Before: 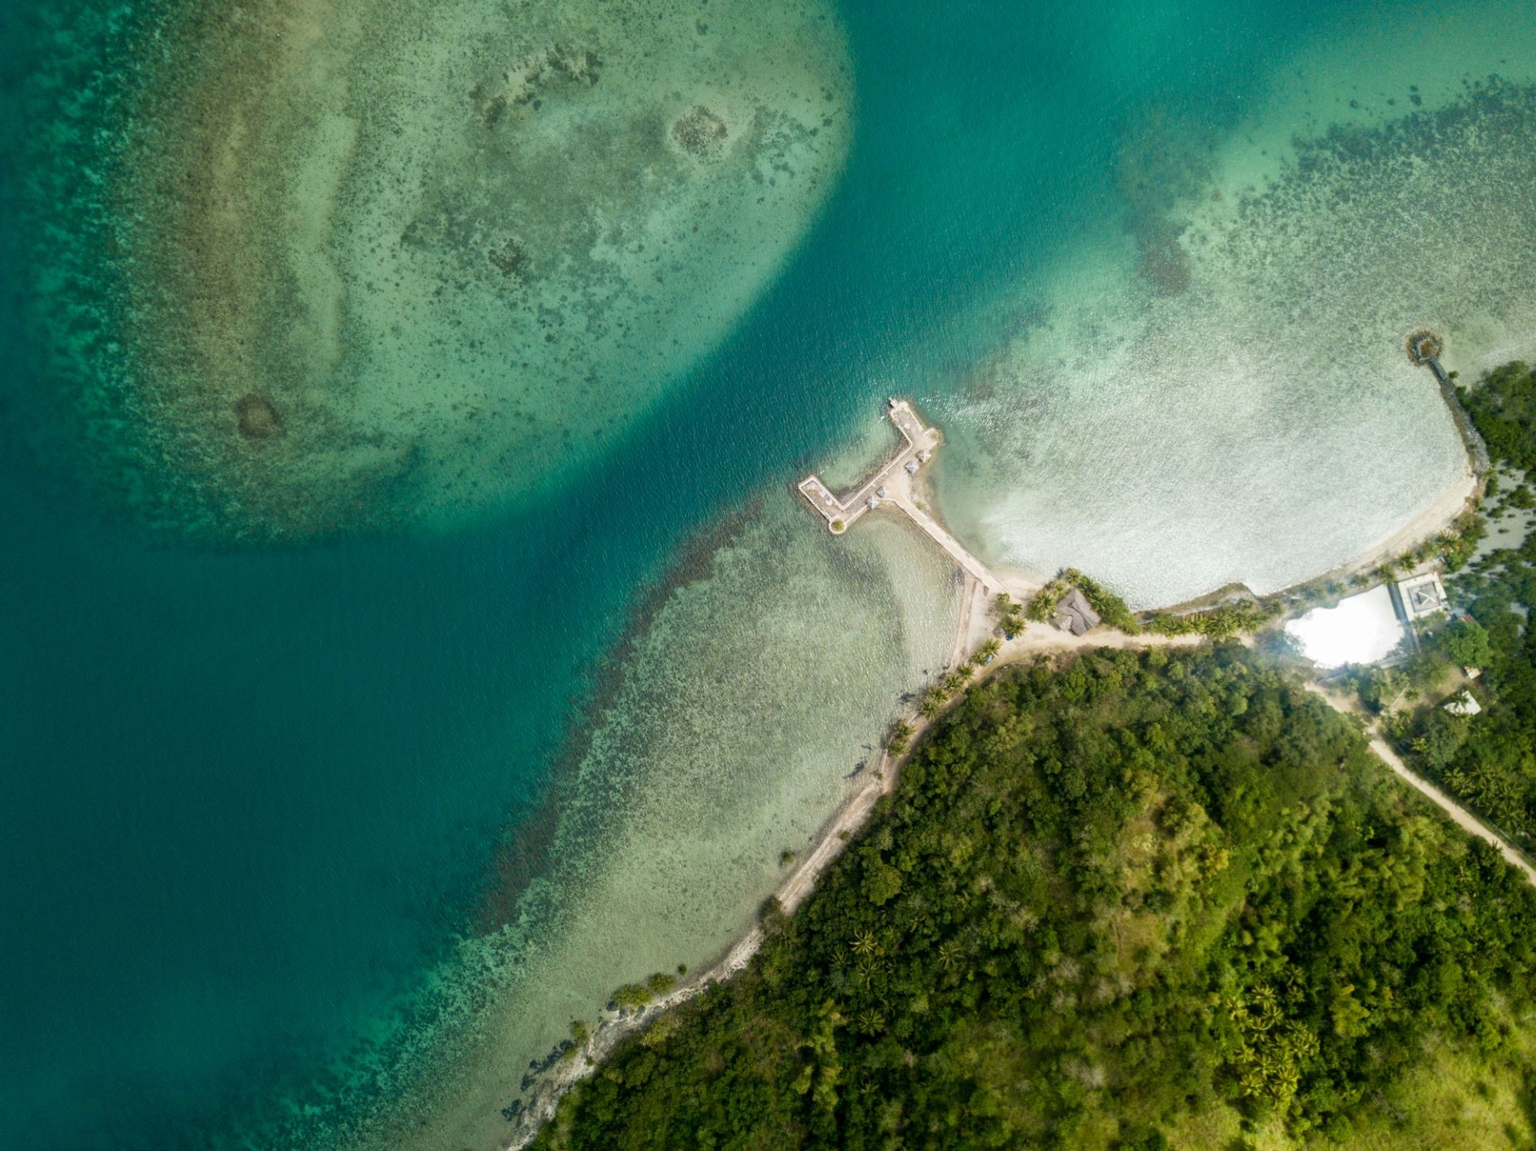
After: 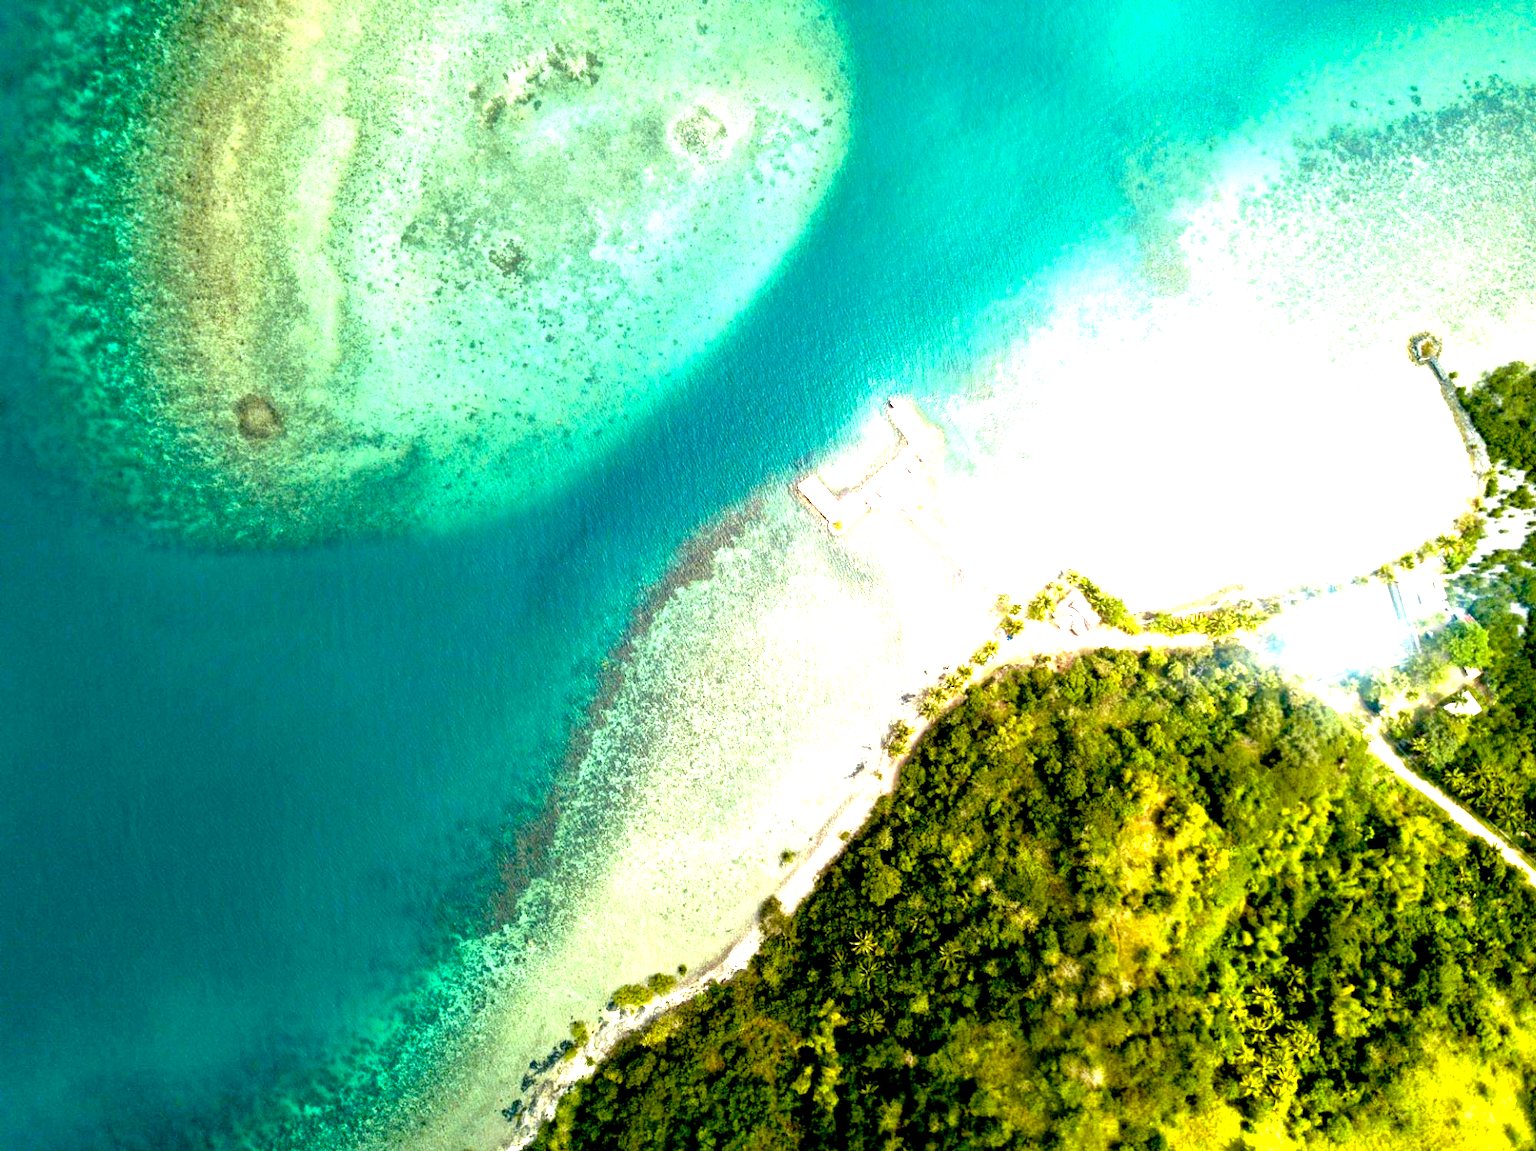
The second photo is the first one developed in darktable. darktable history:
color balance rgb: power › luminance -7.984%, power › chroma 1.36%, power › hue 330.46°, linear chroma grading › global chroma 14.997%, perceptual saturation grading › global saturation 1.467%, perceptual saturation grading › highlights -2.668%, perceptual saturation grading › mid-tones 3.544%, perceptual saturation grading › shadows 7.473%, perceptual brilliance grading › global brilliance 9.615%
exposure: black level correction 0.014, exposure 1.782 EV, compensate highlight preservation false
